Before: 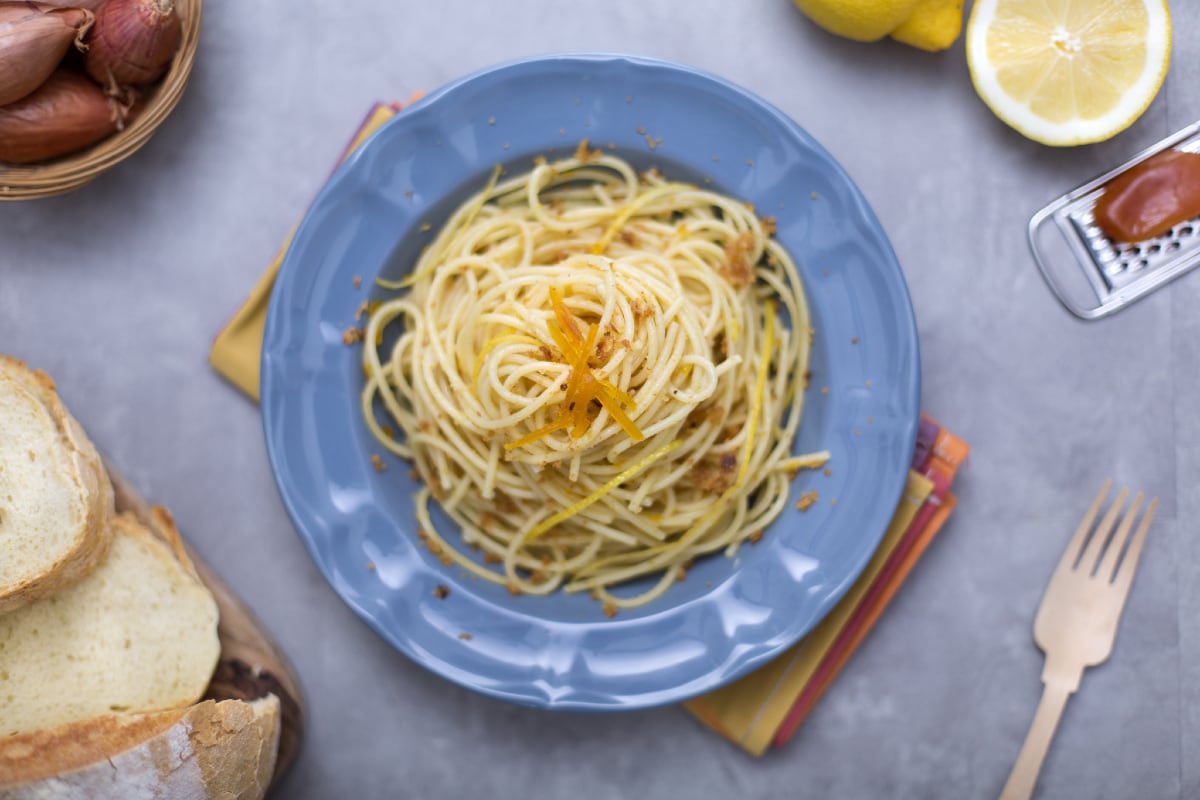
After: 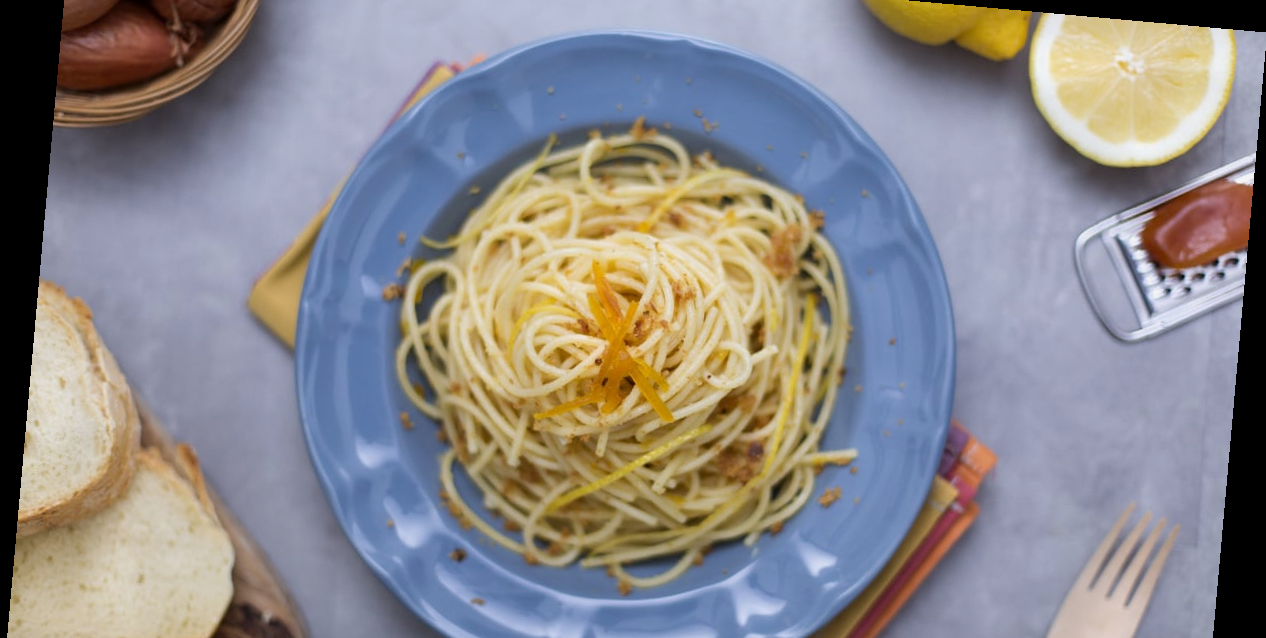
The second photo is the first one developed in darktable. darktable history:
rotate and perspective: rotation 5.12°, automatic cropping off
crop and rotate: top 8.293%, bottom 20.996%
exposure: exposure -0.151 EV, compensate highlight preservation false
